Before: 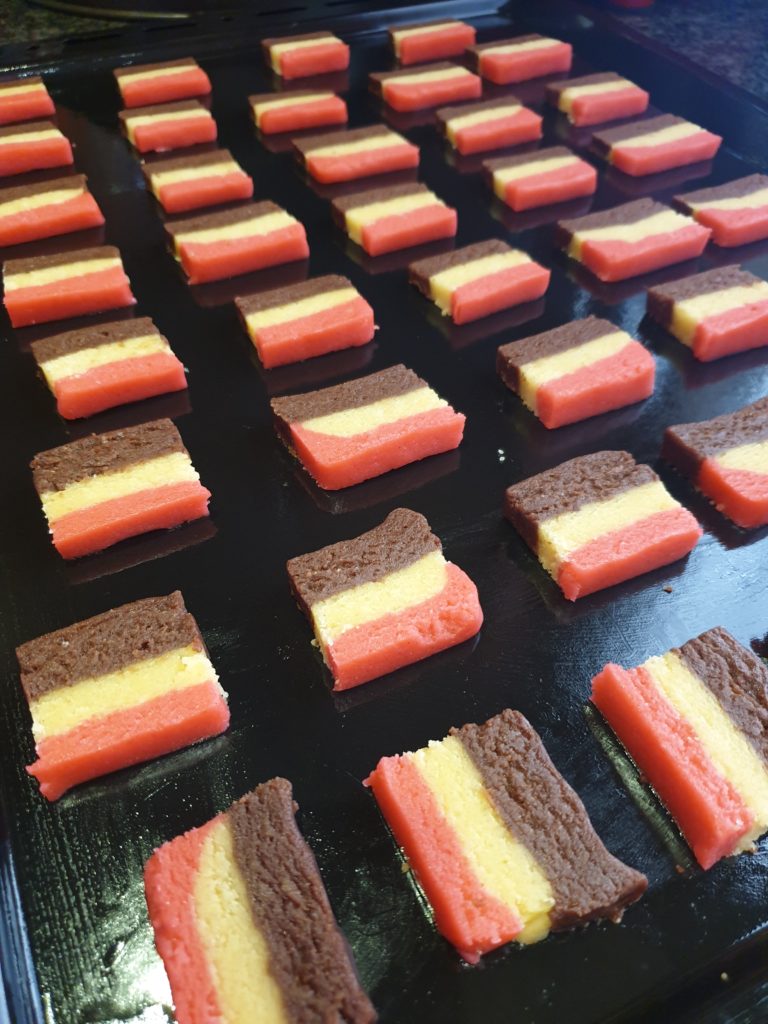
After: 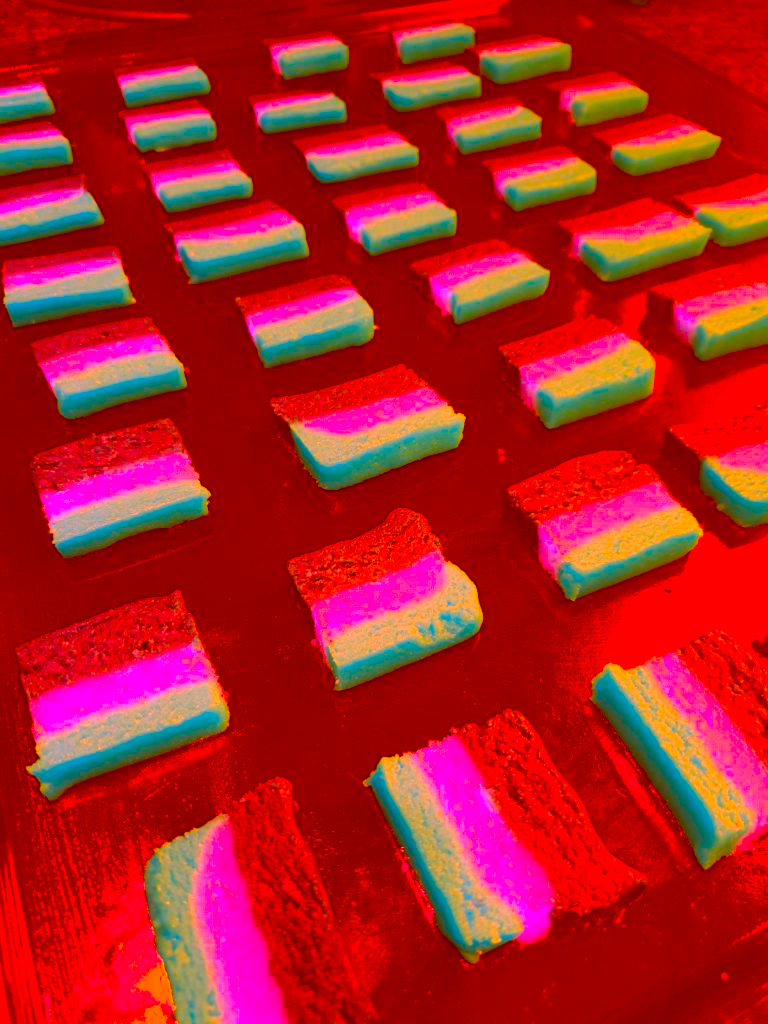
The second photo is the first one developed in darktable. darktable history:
color correction: highlights a* -39.39, highlights b* -39.97, shadows a* -39.41, shadows b* -39.84, saturation -2.97
